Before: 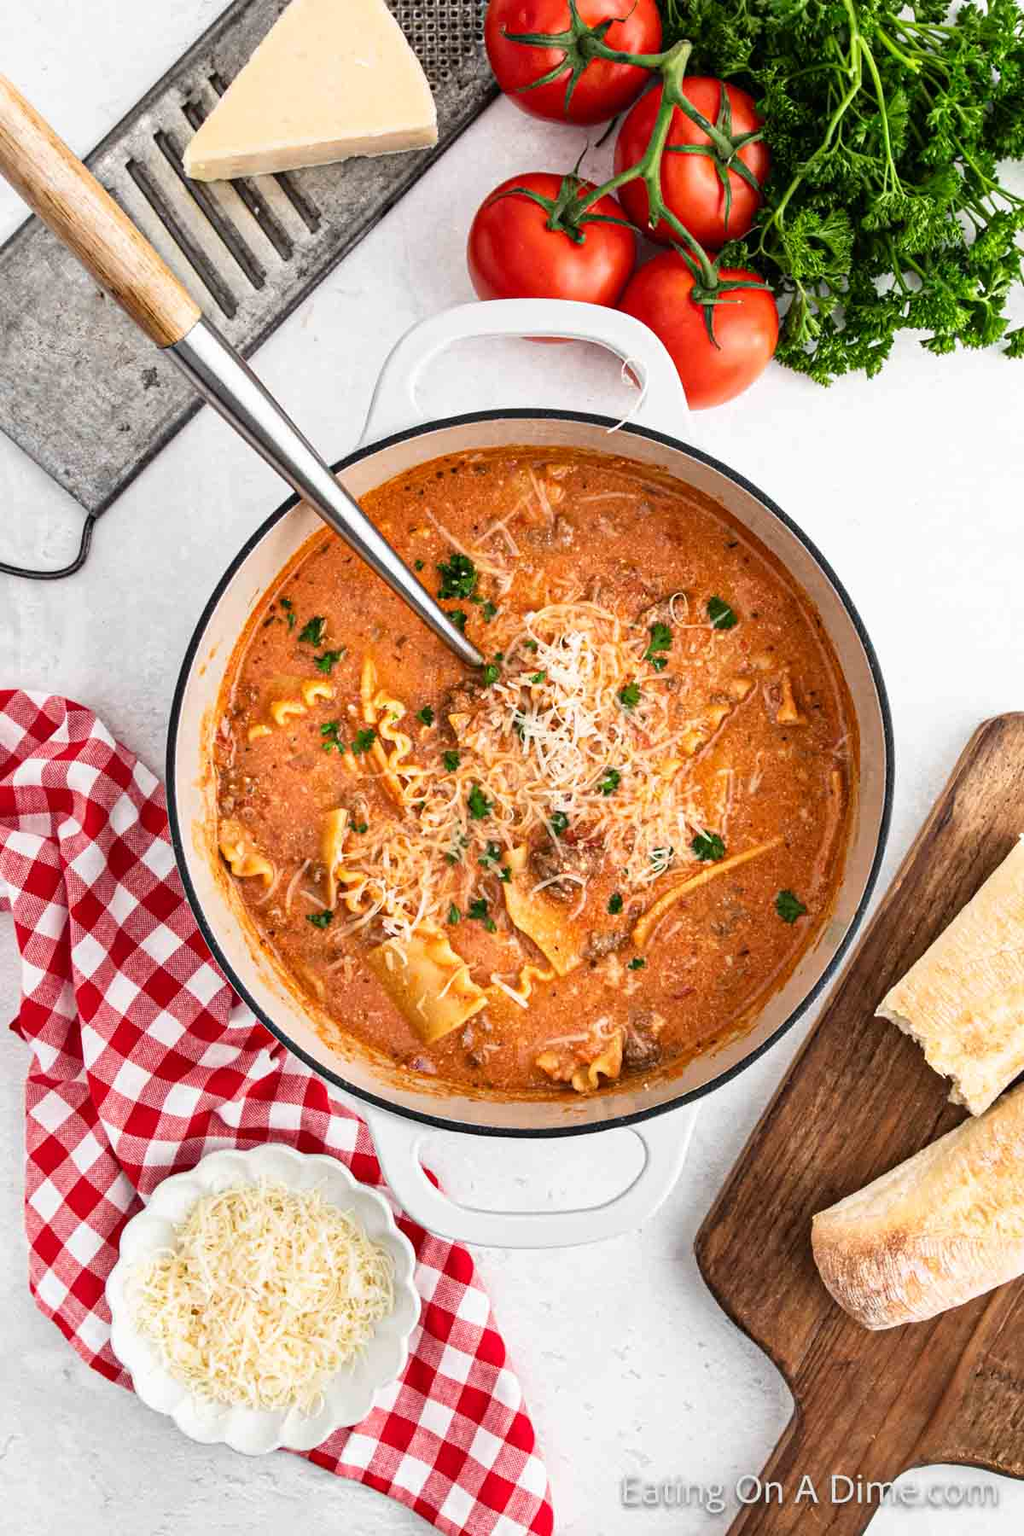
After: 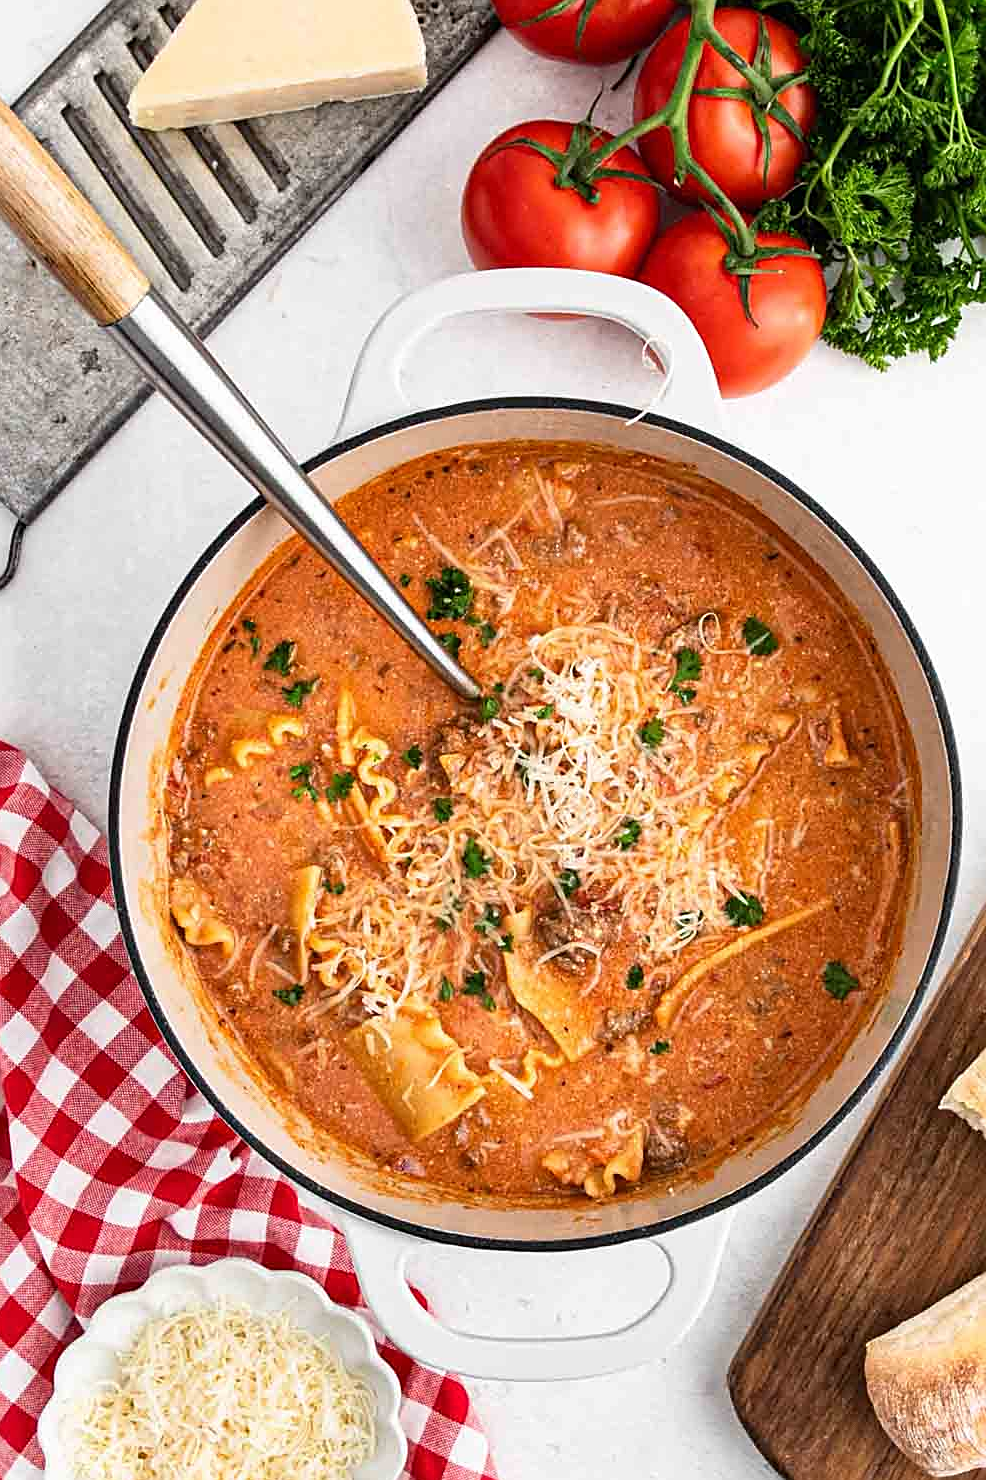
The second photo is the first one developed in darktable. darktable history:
sharpen: on, module defaults
crop and rotate: left 7.196%, top 4.574%, right 10.605%, bottom 13.178%
